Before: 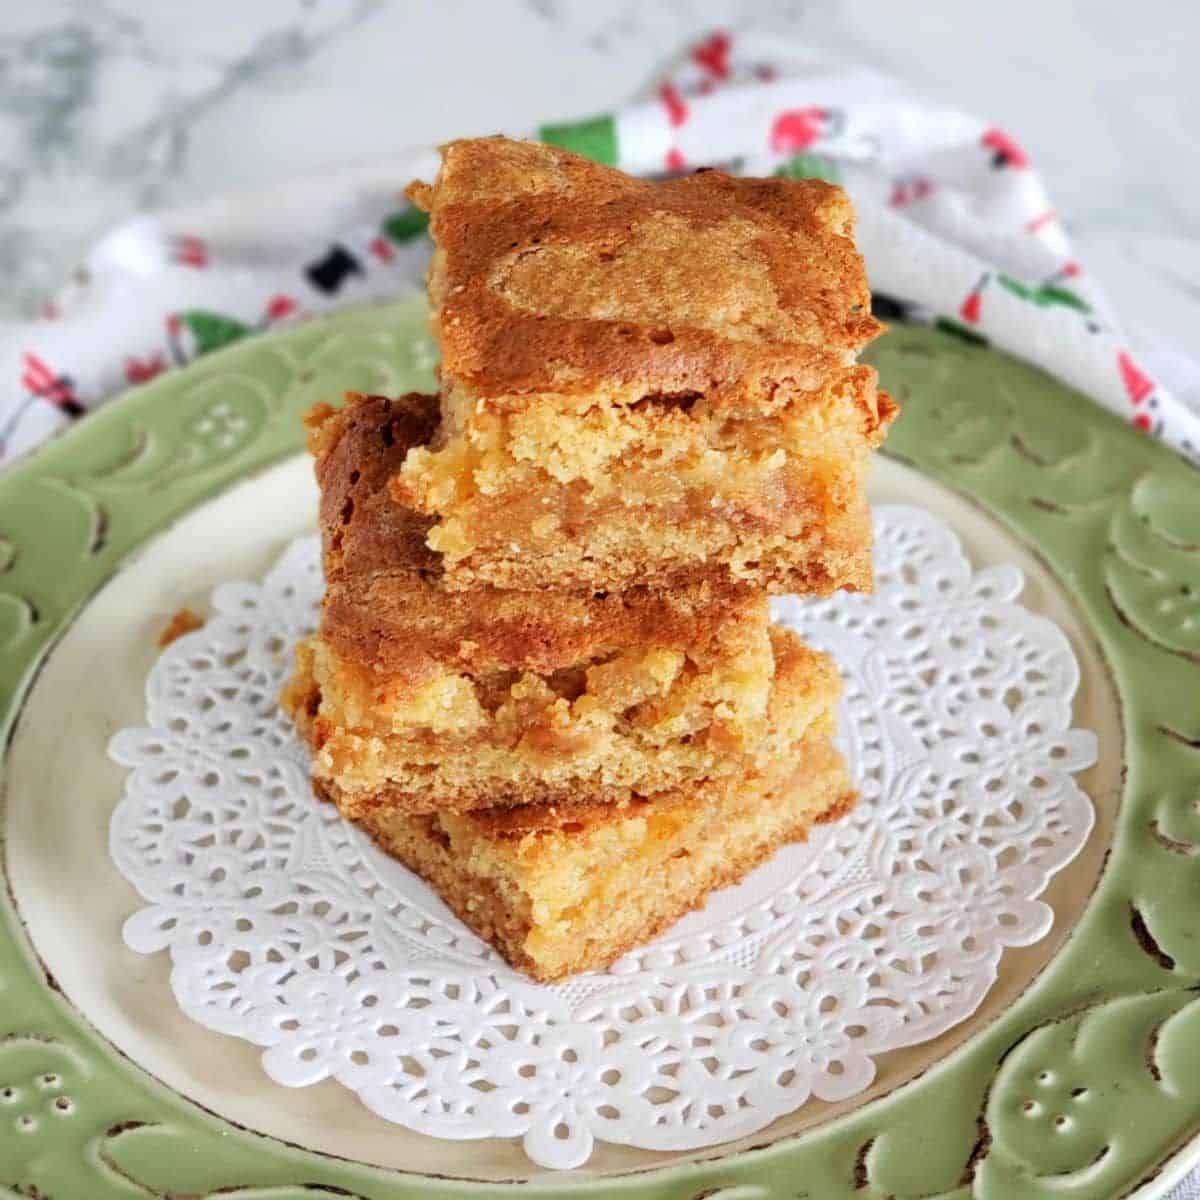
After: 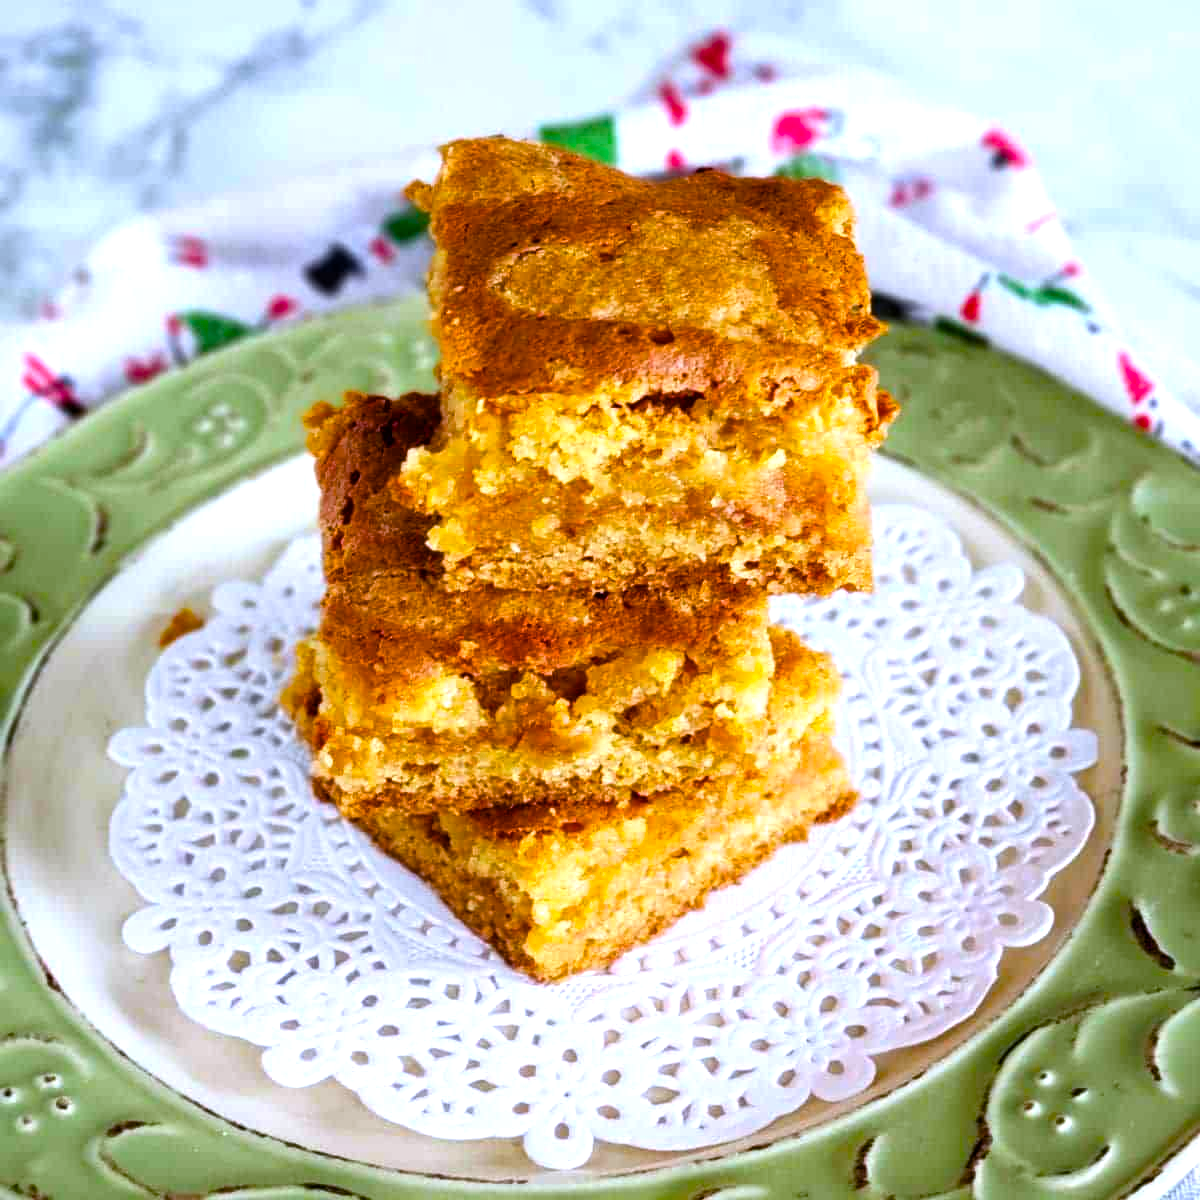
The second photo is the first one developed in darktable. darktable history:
color balance rgb: linear chroma grading › global chroma 9%, perceptual saturation grading › global saturation 36%, perceptual saturation grading › shadows 35%, perceptual brilliance grading › global brilliance 15%, perceptual brilliance grading › shadows -35%, global vibrance 15%
white balance: red 0.967, blue 1.119, emerald 0.756
